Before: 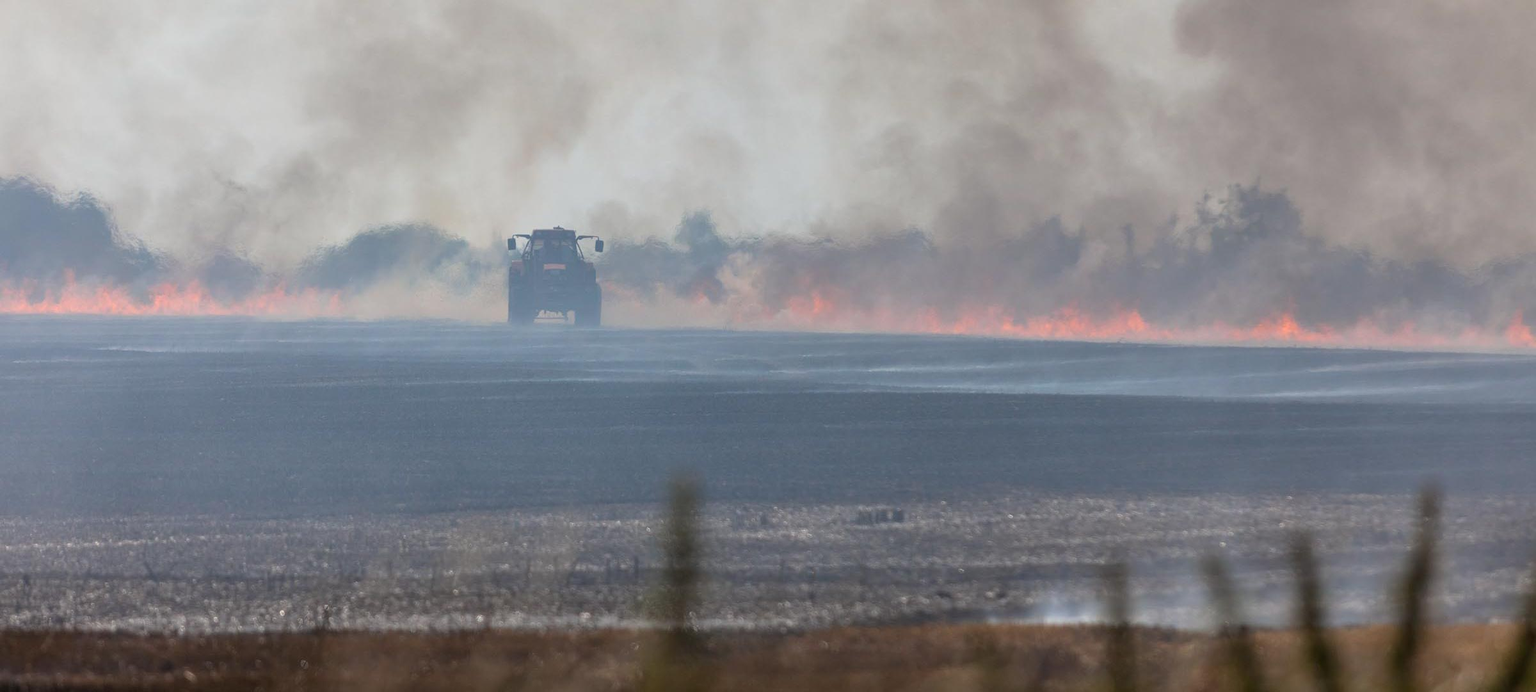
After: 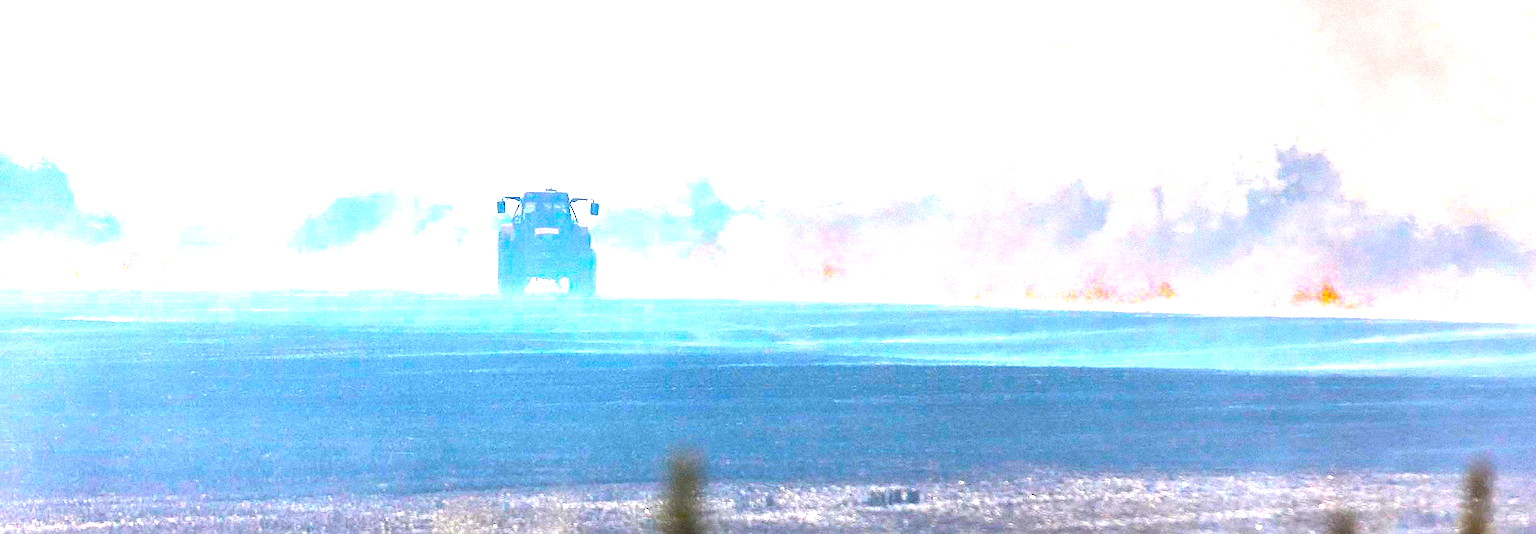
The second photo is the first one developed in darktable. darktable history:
sharpen: on, module defaults
crop: left 2.737%, top 7.287%, right 3.421%, bottom 20.179%
color balance rgb: linear chroma grading › global chroma 20%, perceptual saturation grading › global saturation 65%, perceptual saturation grading › highlights 60%, perceptual saturation grading › mid-tones 50%, perceptual saturation grading › shadows 50%, perceptual brilliance grading › global brilliance 30%, perceptual brilliance grading › highlights 50%, perceptual brilliance grading › mid-tones 50%, perceptual brilliance grading › shadows -22%, global vibrance 20%
grain: coarseness 9.38 ISO, strength 34.99%, mid-tones bias 0%
